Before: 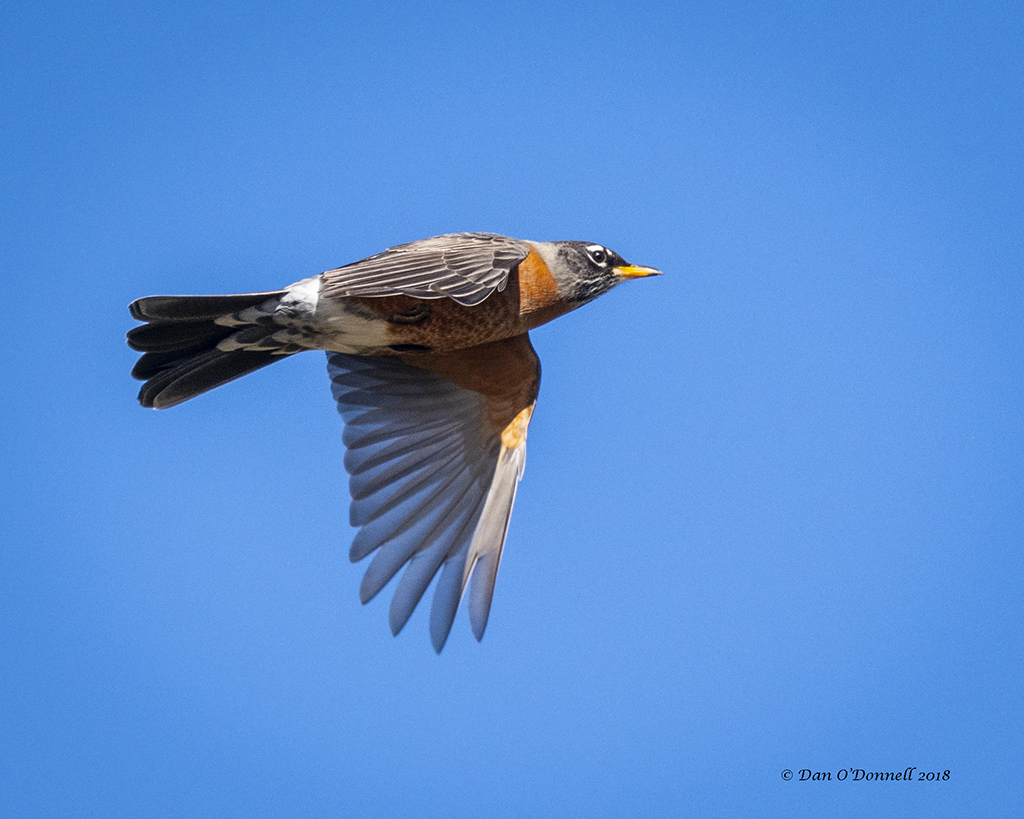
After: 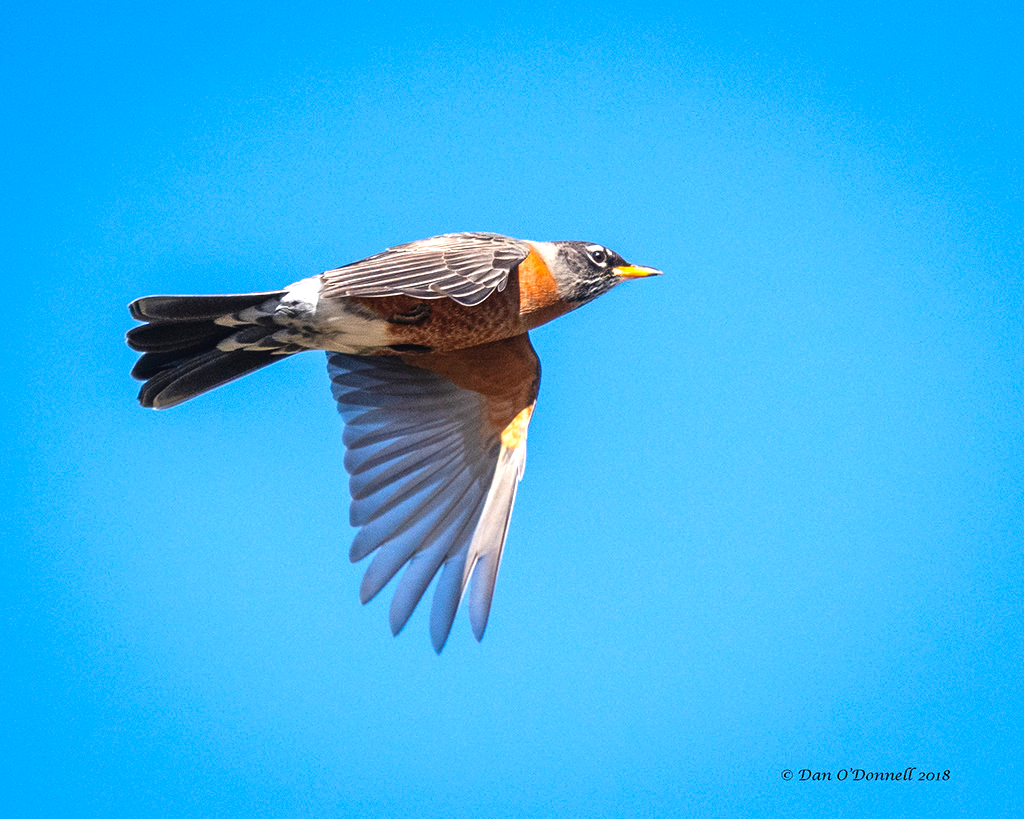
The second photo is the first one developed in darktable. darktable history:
exposure: black level correction -0.002, exposure 0.706 EV, compensate exposure bias true, compensate highlight preservation false
